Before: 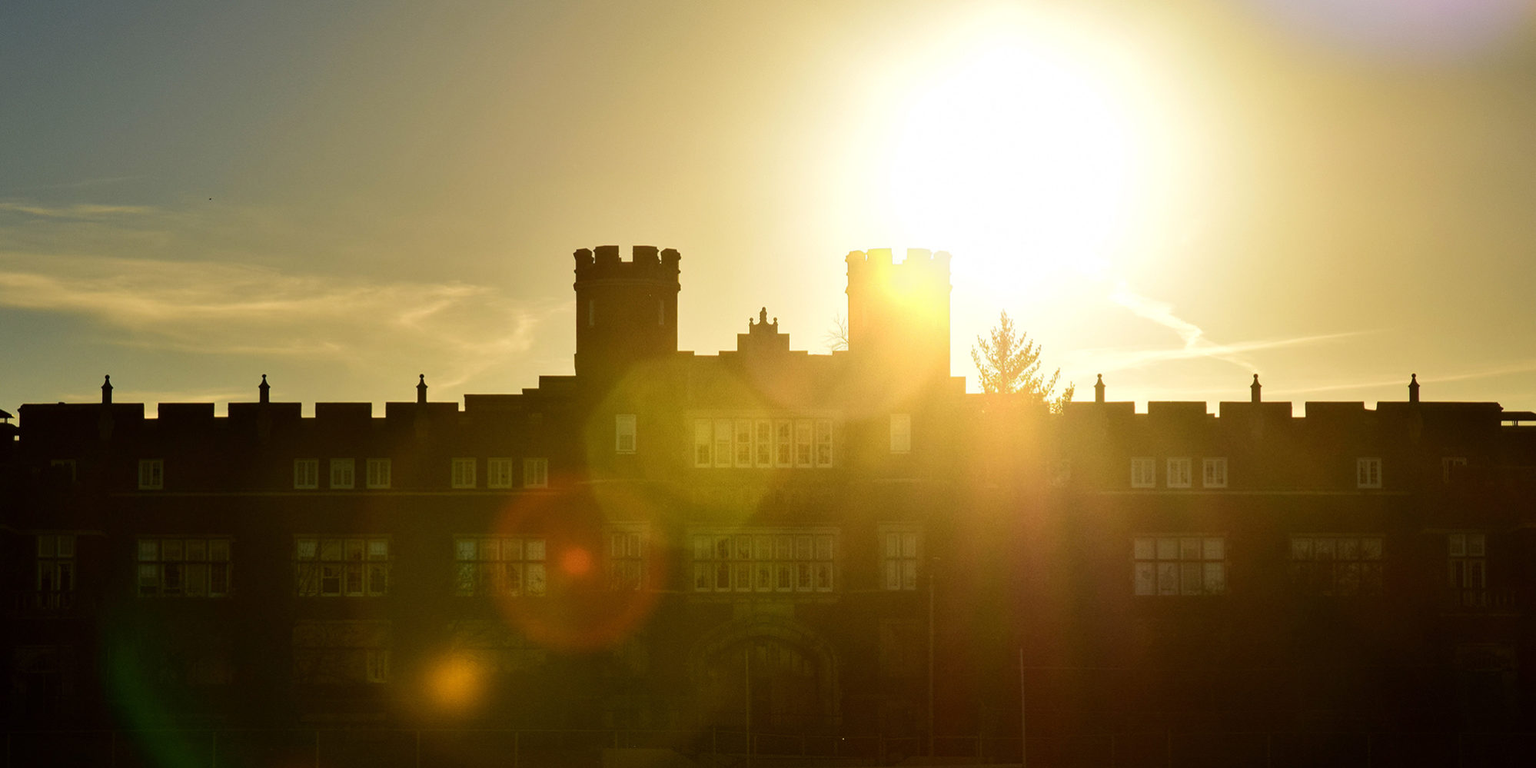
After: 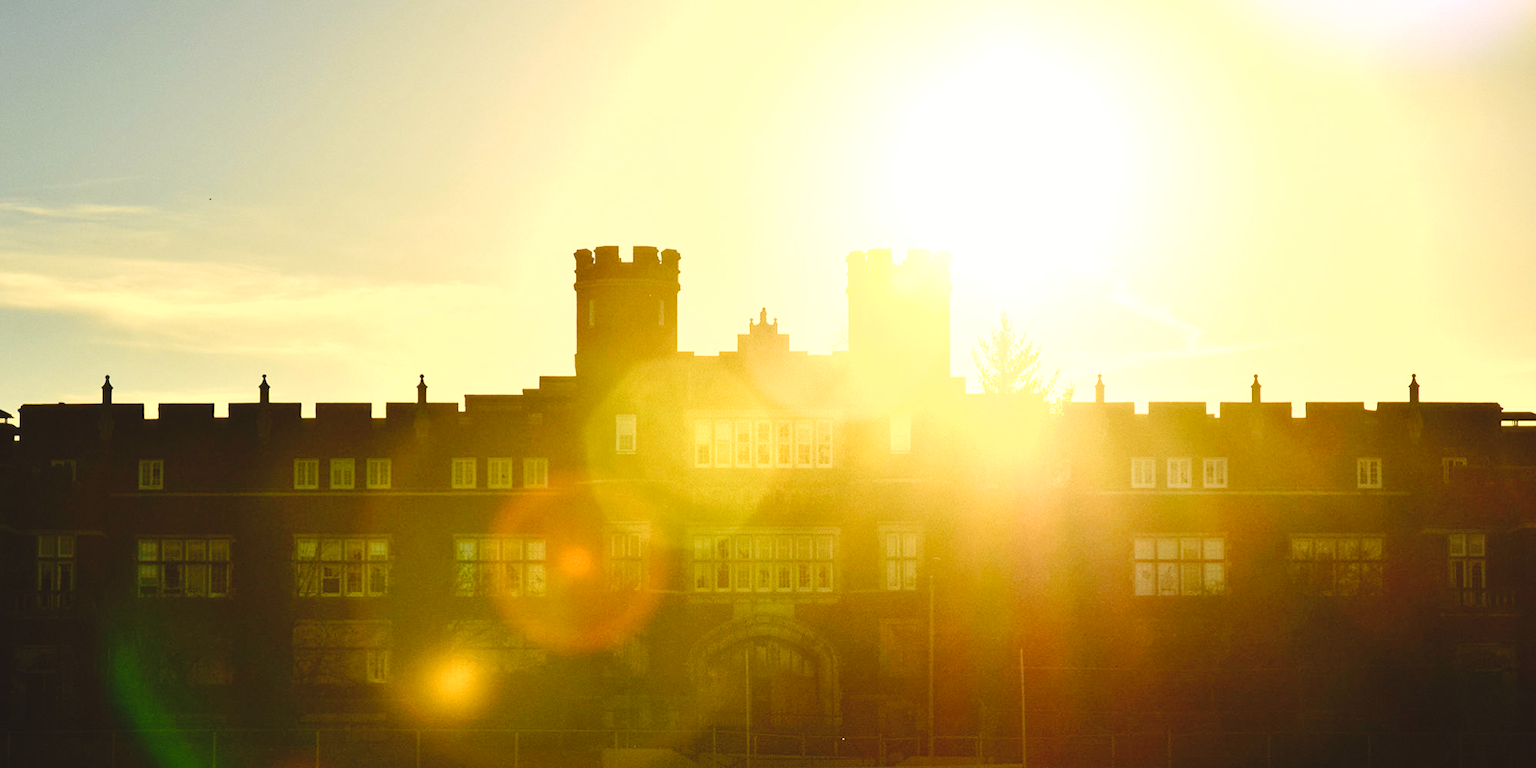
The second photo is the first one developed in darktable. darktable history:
exposure: black level correction -0.002, exposure 1.35 EV, compensate highlight preservation false
color balance: mode lift, gamma, gain (sRGB), lift [1.04, 1, 1, 0.97], gamma [1.01, 1, 1, 0.97], gain [0.96, 1, 1, 0.97]
tone curve: curves: ch0 [(0, 0) (0.003, 0.044) (0.011, 0.045) (0.025, 0.048) (0.044, 0.051) (0.069, 0.065) (0.1, 0.08) (0.136, 0.108) (0.177, 0.152) (0.224, 0.216) (0.277, 0.305) (0.335, 0.392) (0.399, 0.481) (0.468, 0.579) (0.543, 0.658) (0.623, 0.729) (0.709, 0.8) (0.801, 0.867) (0.898, 0.93) (1, 1)], preserve colors none
fill light: on, module defaults
